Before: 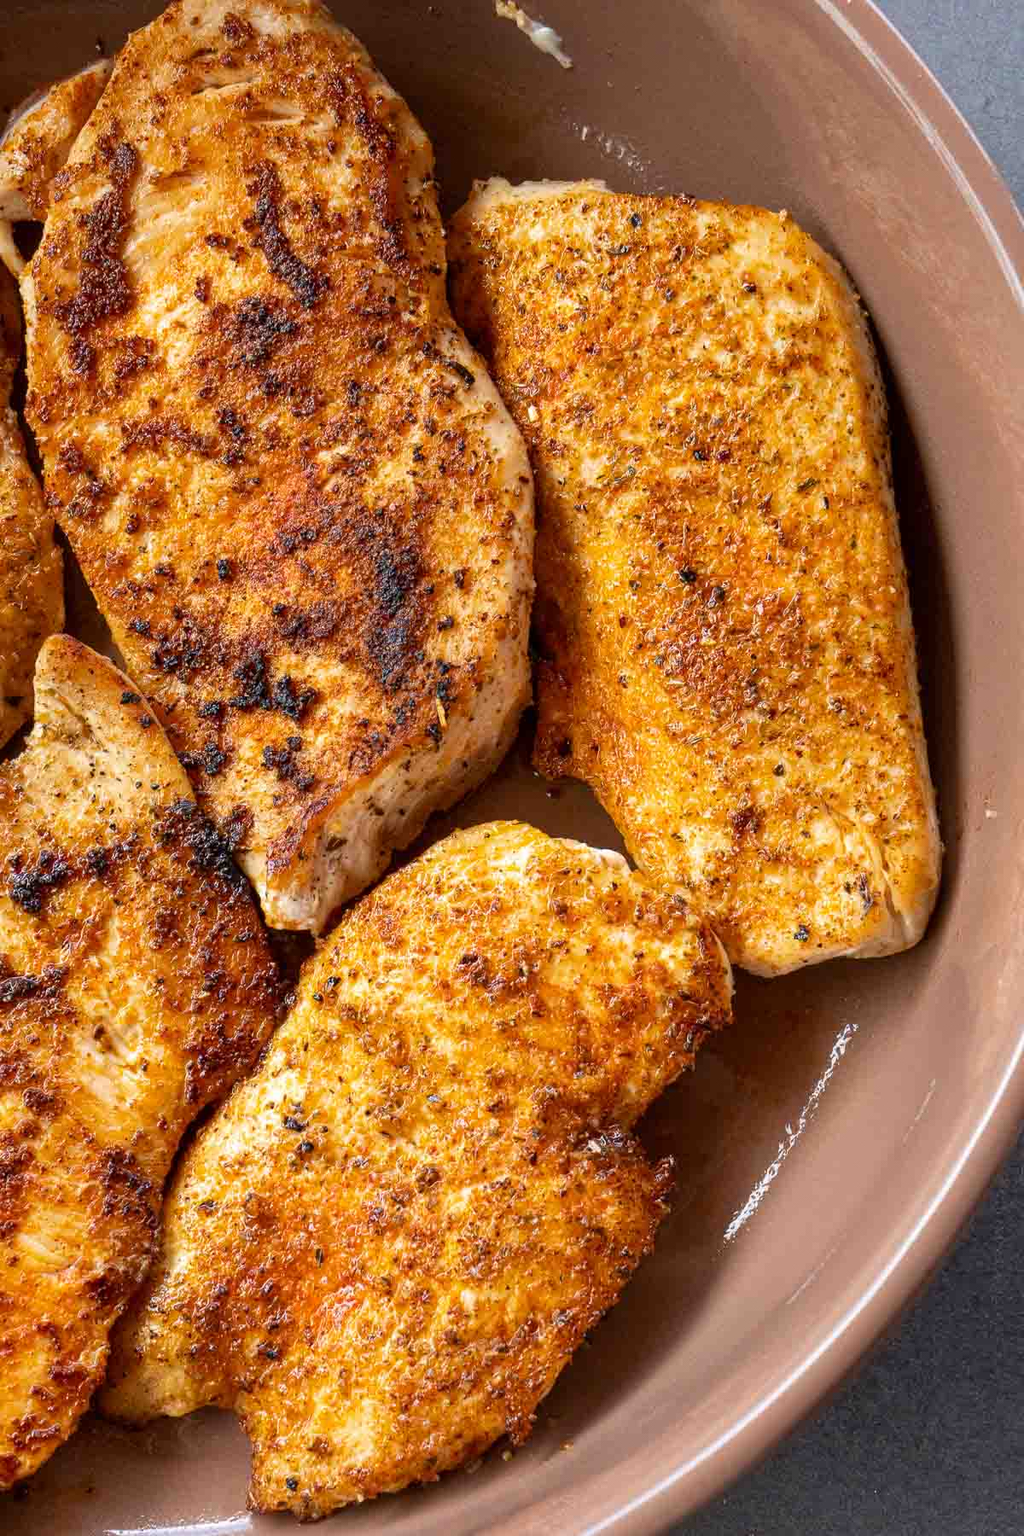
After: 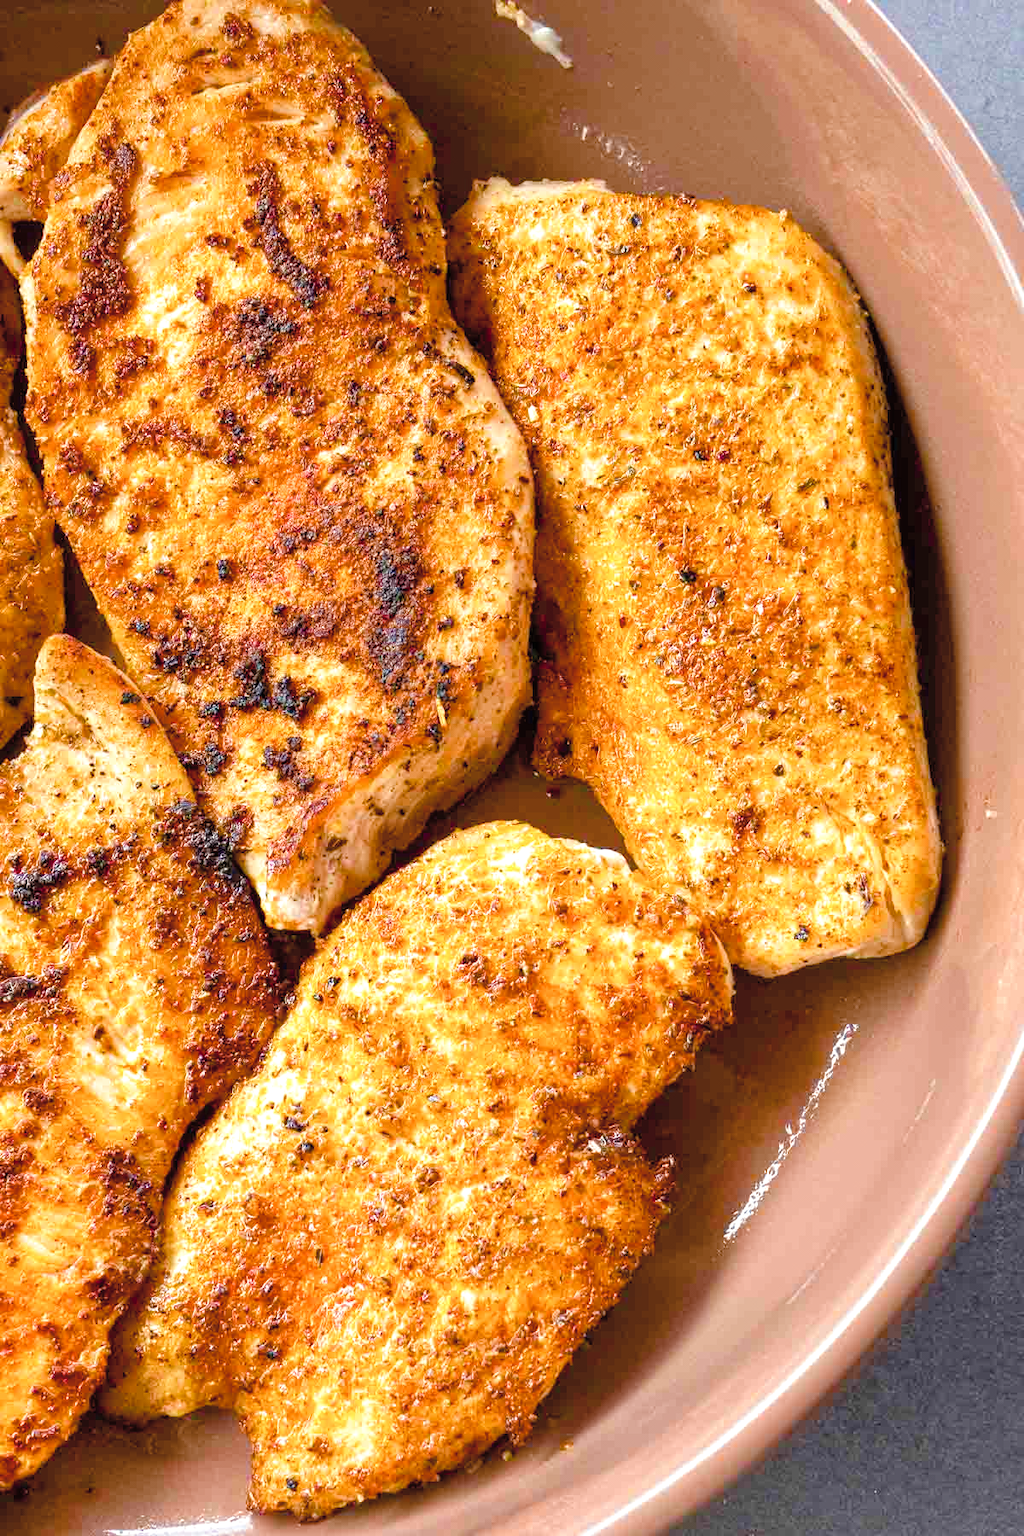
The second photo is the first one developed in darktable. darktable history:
split-toning: shadows › saturation 0.61, highlights › saturation 0.58, balance -28.74, compress 87.36%
contrast brightness saturation: brightness 0.15
color balance rgb: perceptual saturation grading › global saturation 25%, perceptual saturation grading › highlights -50%, perceptual saturation grading › shadows 30%, perceptual brilliance grading › global brilliance 12%, global vibrance 20%
